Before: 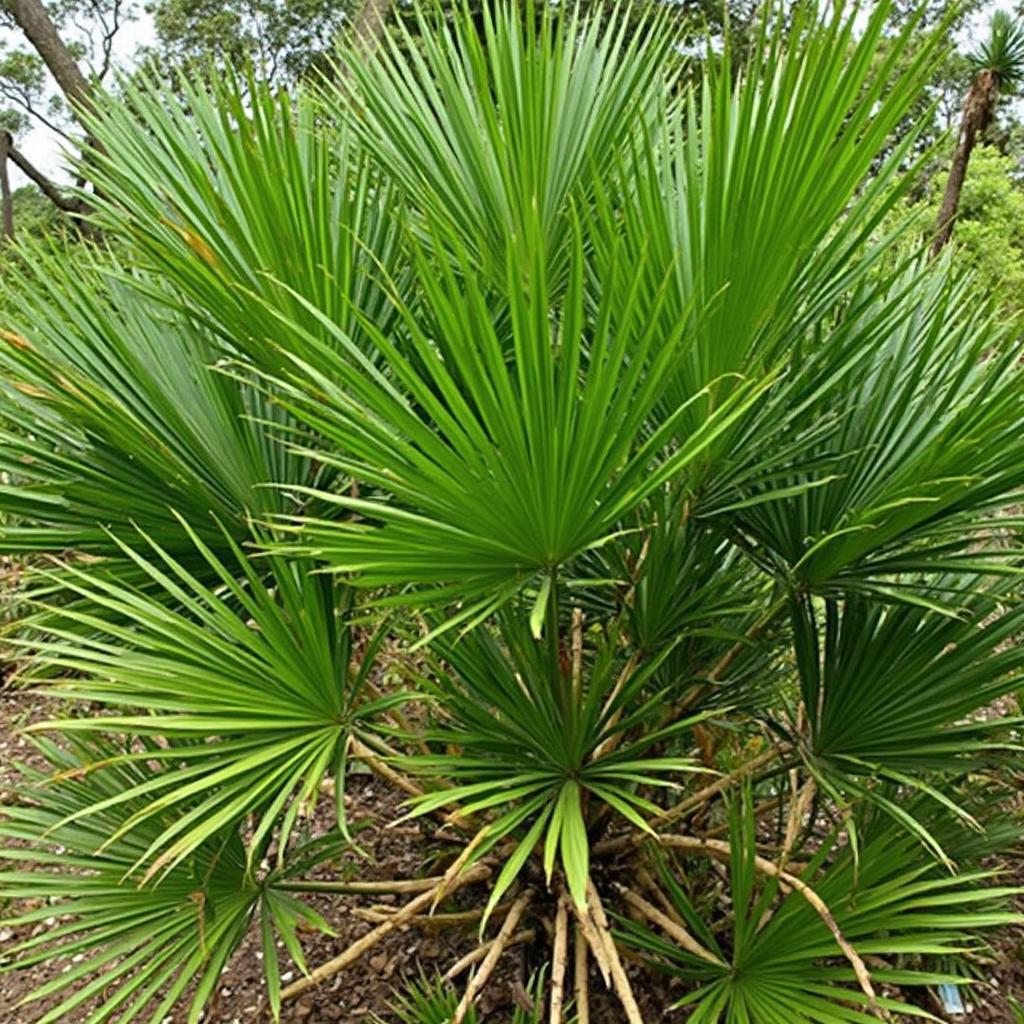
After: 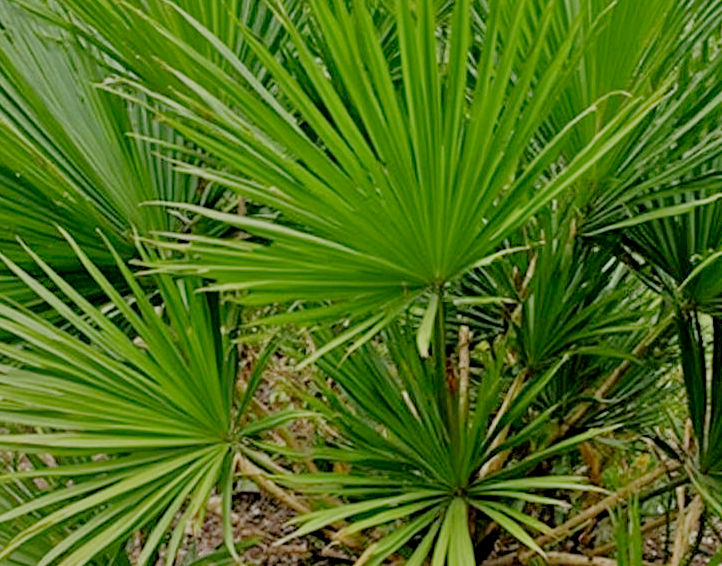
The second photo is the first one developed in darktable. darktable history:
crop: left 11.123%, top 27.61%, right 18.3%, bottom 17.034%
tone equalizer: -7 EV 0.15 EV, -6 EV 0.6 EV, -5 EV 1.15 EV, -4 EV 1.33 EV, -3 EV 1.15 EV, -2 EV 0.6 EV, -1 EV 0.15 EV, mask exposure compensation -0.5 EV
filmic rgb: middle gray luminance 30%, black relative exposure -9 EV, white relative exposure 7 EV, threshold 6 EV, target black luminance 0%, hardness 2.94, latitude 2.04%, contrast 0.963, highlights saturation mix 5%, shadows ↔ highlights balance 12.16%, add noise in highlights 0, preserve chrominance no, color science v3 (2019), use custom middle-gray values true, iterations of high-quality reconstruction 0, contrast in highlights soft, enable highlight reconstruction true
